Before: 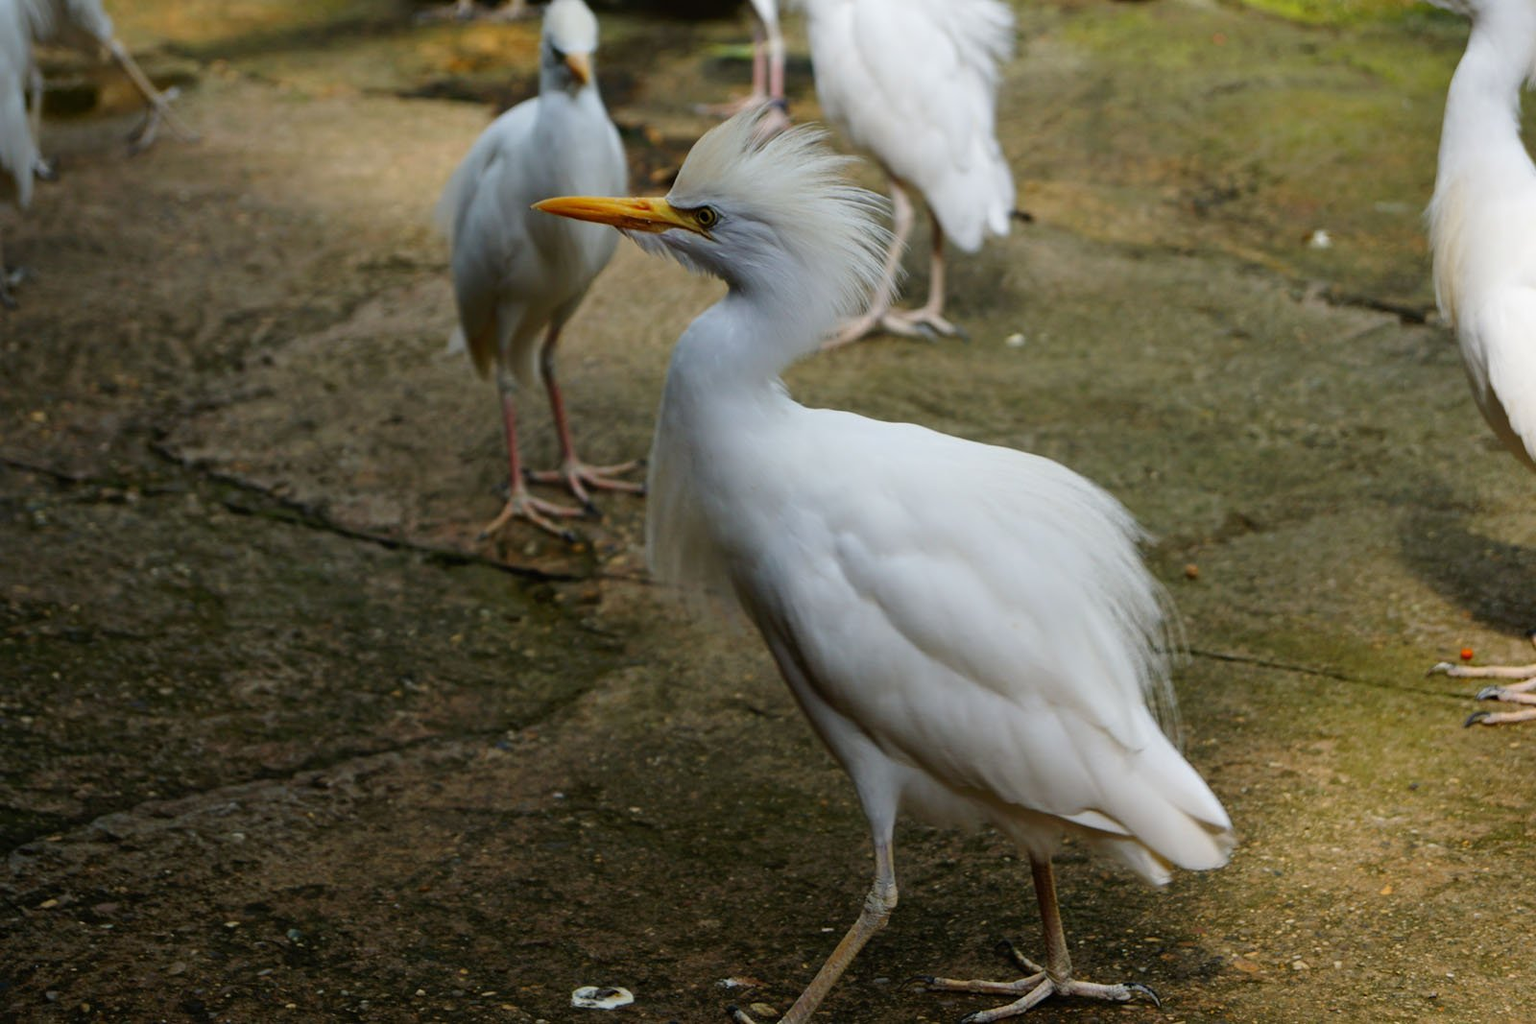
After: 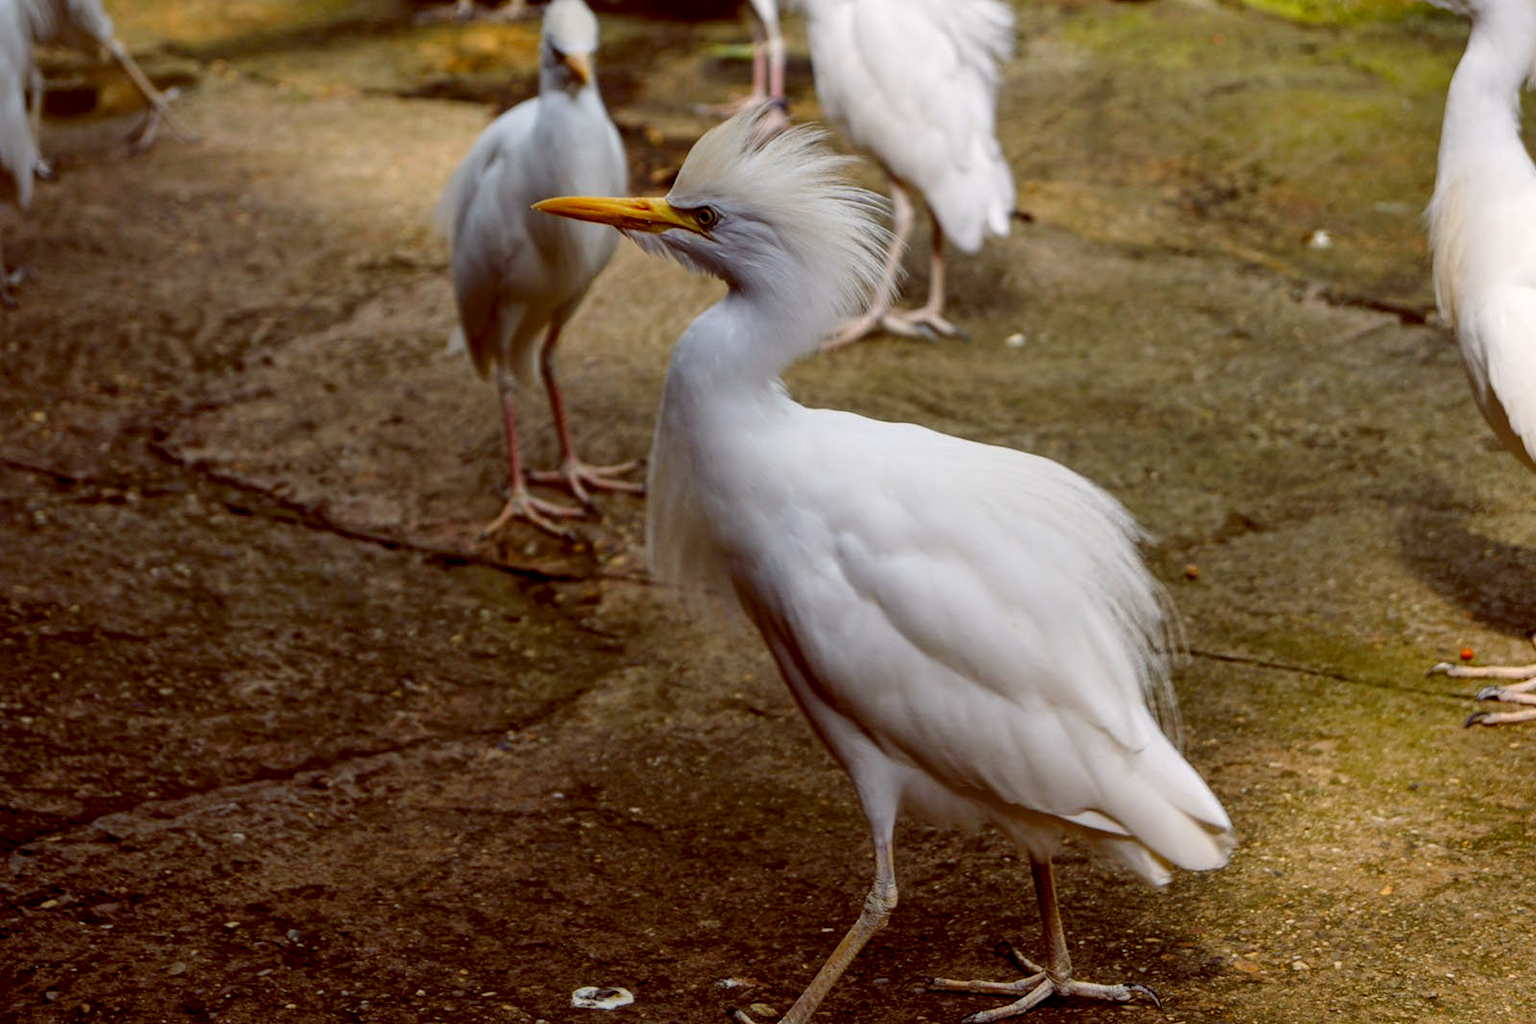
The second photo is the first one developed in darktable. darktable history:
local contrast: detail 130%
color balance rgb: power › hue 207.85°, highlights gain › chroma 0.598%, highlights gain › hue 56.94°, global offset › luminance -0.19%, global offset › chroma 0.263%, perceptual saturation grading › global saturation 0.844%, perceptual saturation grading › mid-tones 11.242%
